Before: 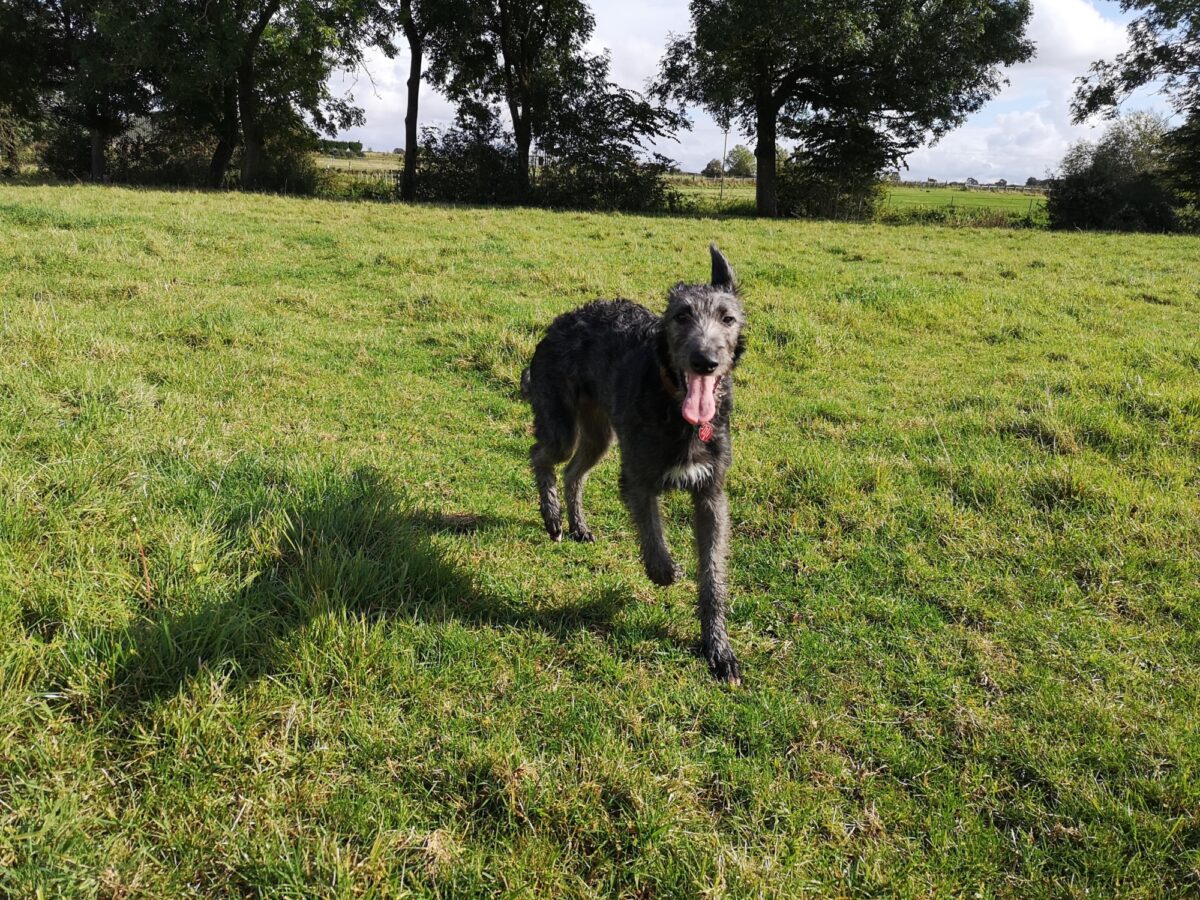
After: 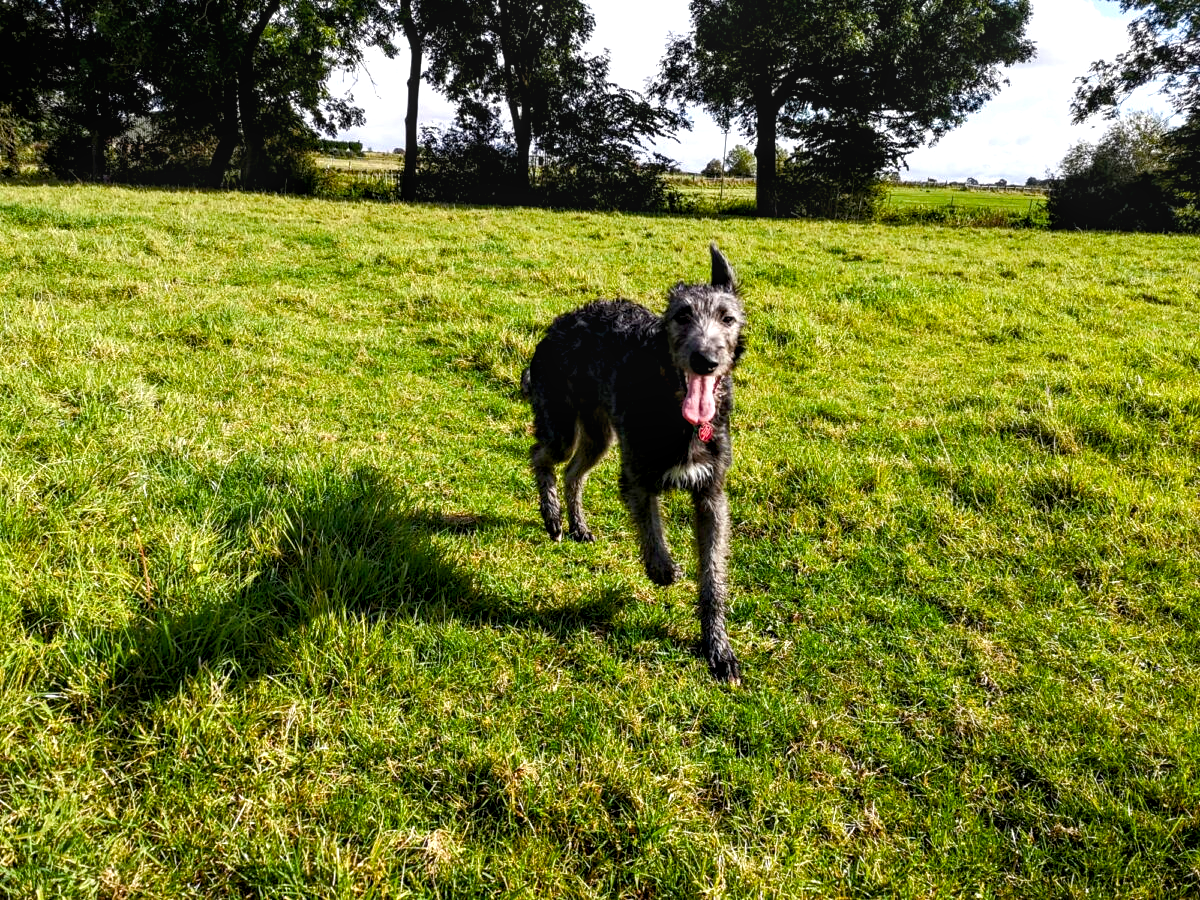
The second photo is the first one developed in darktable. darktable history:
color balance rgb: global offset › luminance -0.877%, perceptual saturation grading › global saturation 27.315%, perceptual saturation grading › highlights -27.983%, perceptual saturation grading › mid-tones 15.282%, perceptual saturation grading › shadows 34.19%, perceptual brilliance grading › global brilliance -4.979%, perceptual brilliance grading › highlights 25.157%, perceptual brilliance grading › mid-tones 7.353%, perceptual brilliance grading › shadows -4.6%
local contrast: on, module defaults
